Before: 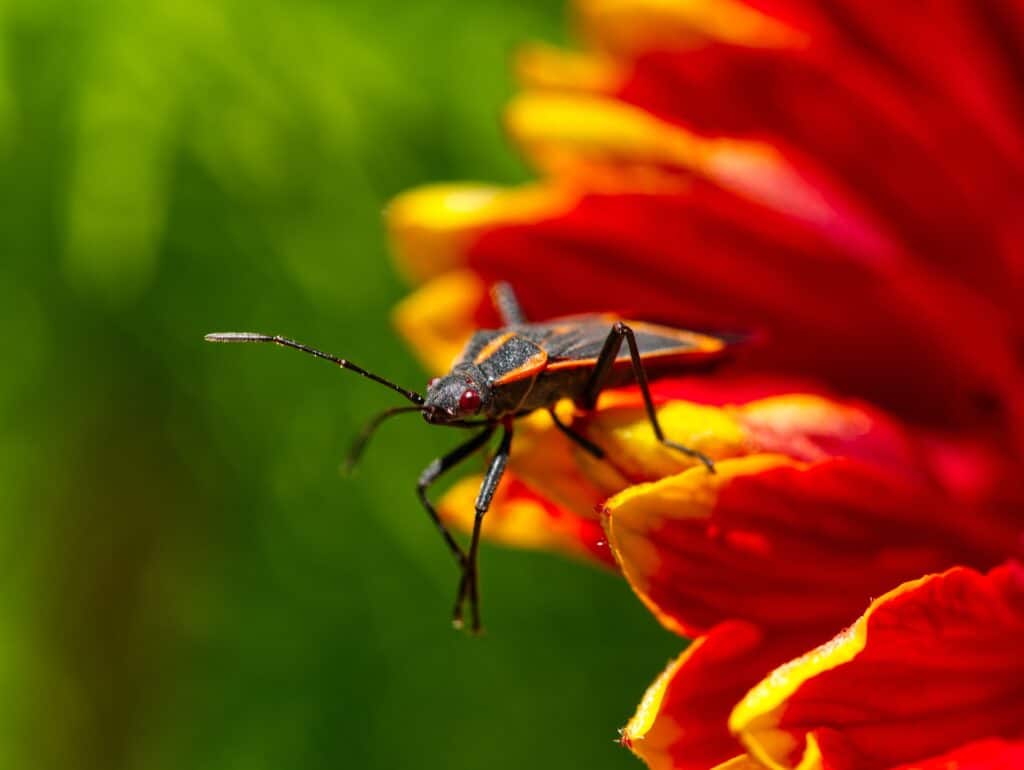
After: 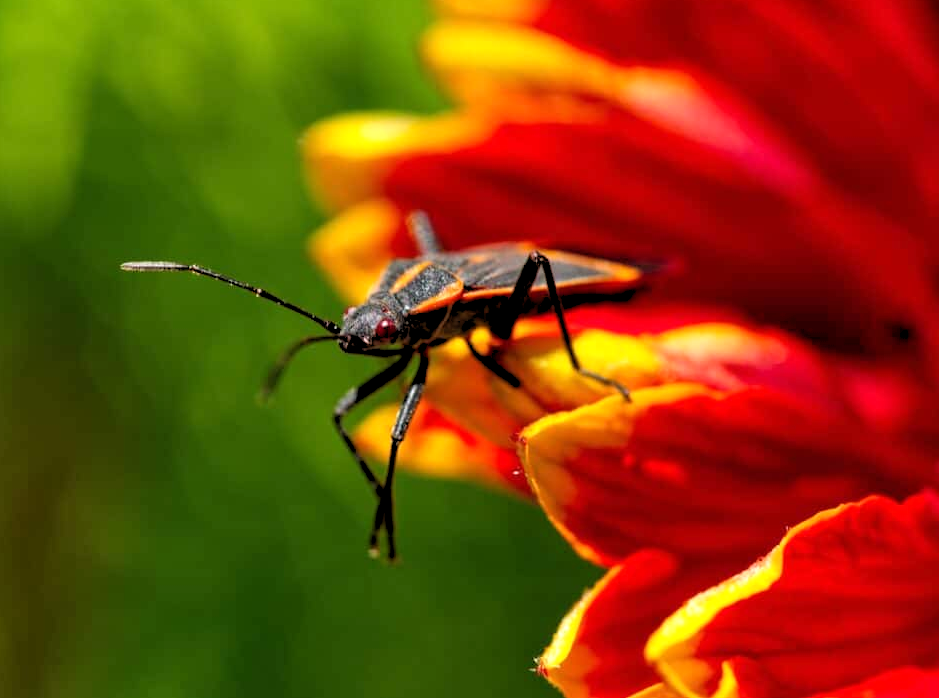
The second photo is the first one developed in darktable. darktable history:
crop and rotate: left 8.262%, top 9.226%
rgb levels: levels [[0.013, 0.434, 0.89], [0, 0.5, 1], [0, 0.5, 1]]
